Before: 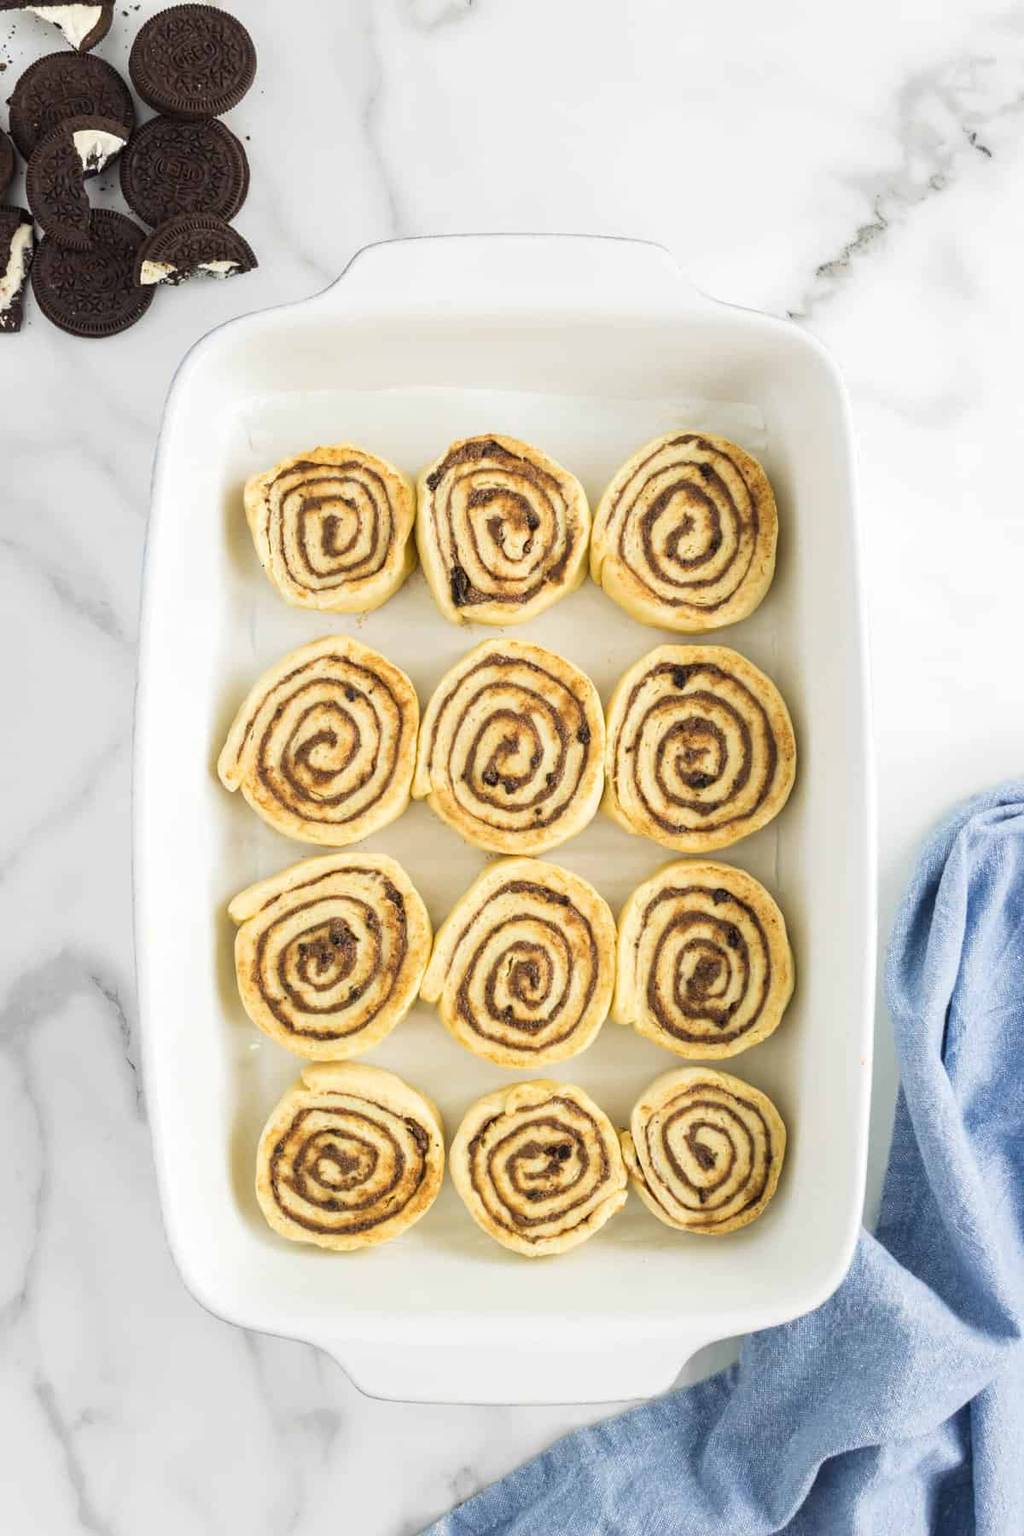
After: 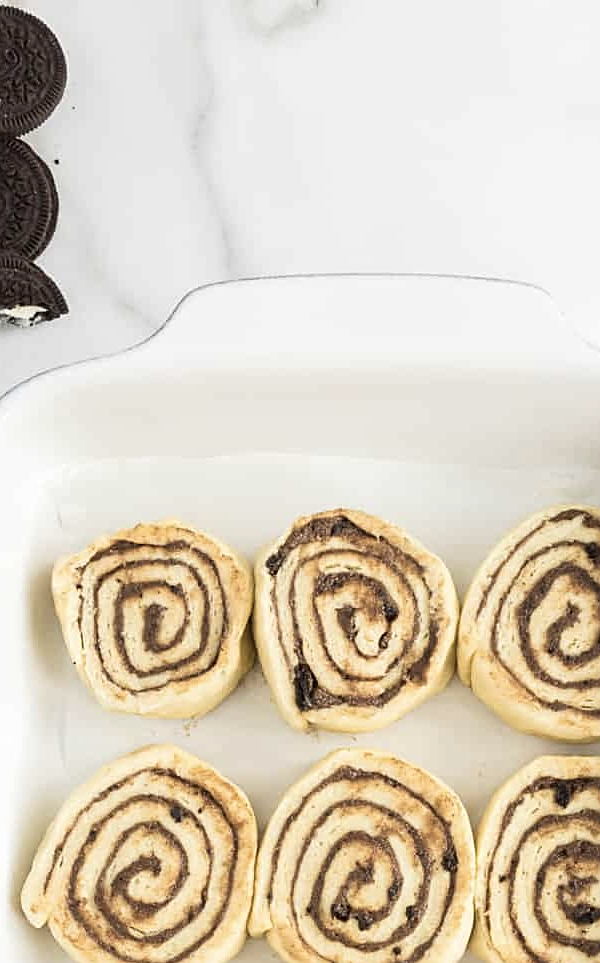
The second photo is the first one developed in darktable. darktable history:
crop: left 19.556%, right 30.401%, bottom 46.458%
contrast brightness saturation: contrast 0.1, saturation -0.3
white balance: red 1, blue 1
sharpen: on, module defaults
